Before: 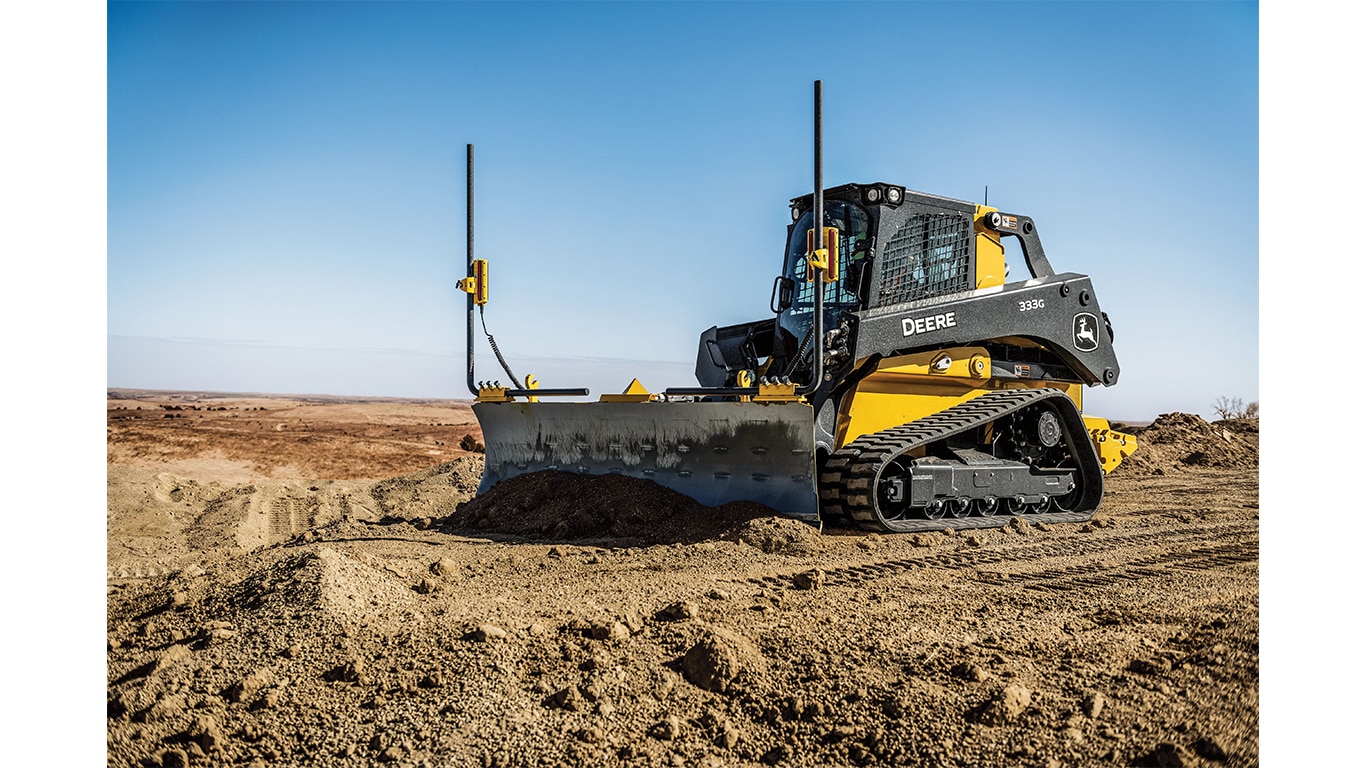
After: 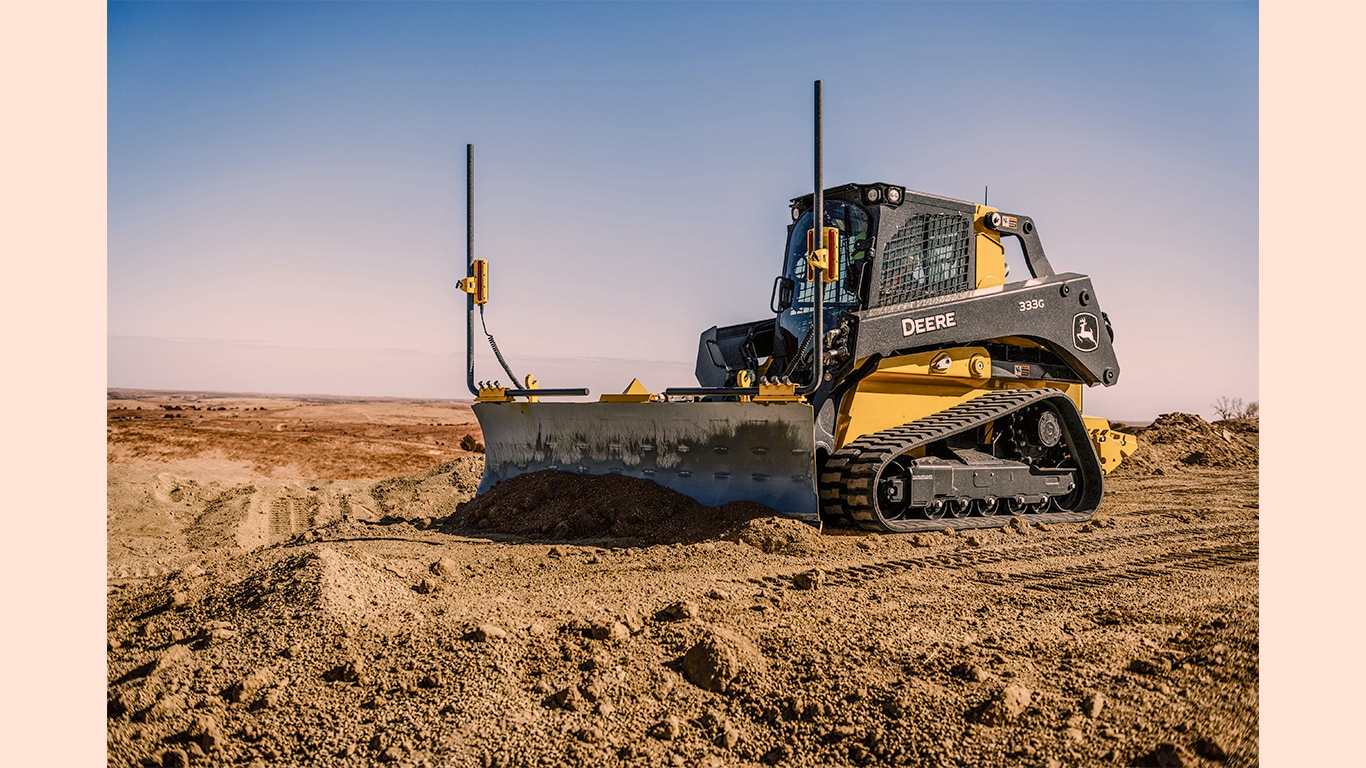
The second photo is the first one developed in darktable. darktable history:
color balance rgb: shadows lift › chroma 1%, shadows lift › hue 113°, highlights gain › chroma 0.2%, highlights gain › hue 333°, perceptual saturation grading › global saturation 20%, perceptual saturation grading › highlights -50%, perceptual saturation grading › shadows 25%, contrast -10%
color correction: highlights a* 11.96, highlights b* 11.58
